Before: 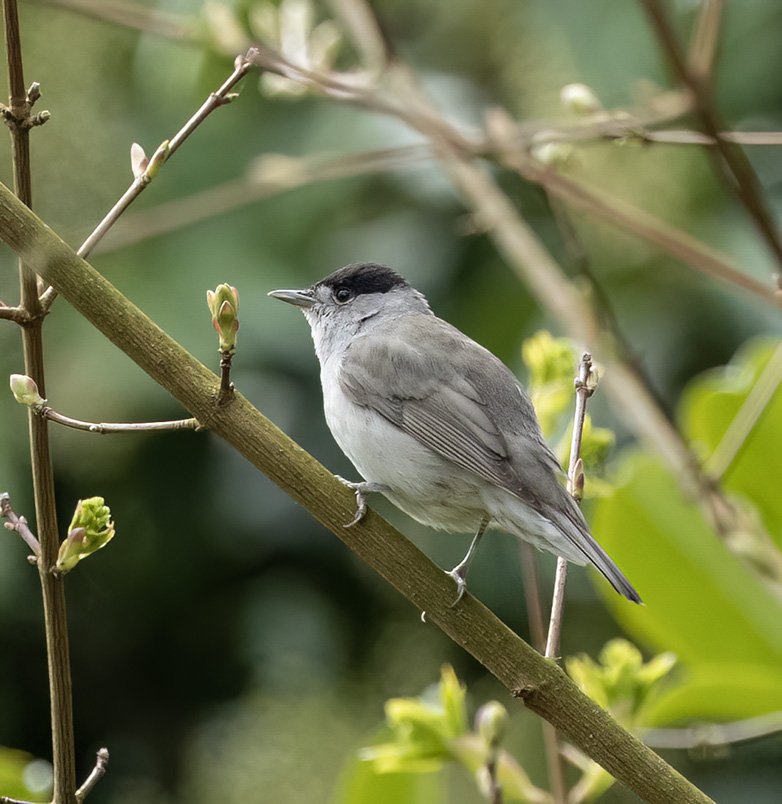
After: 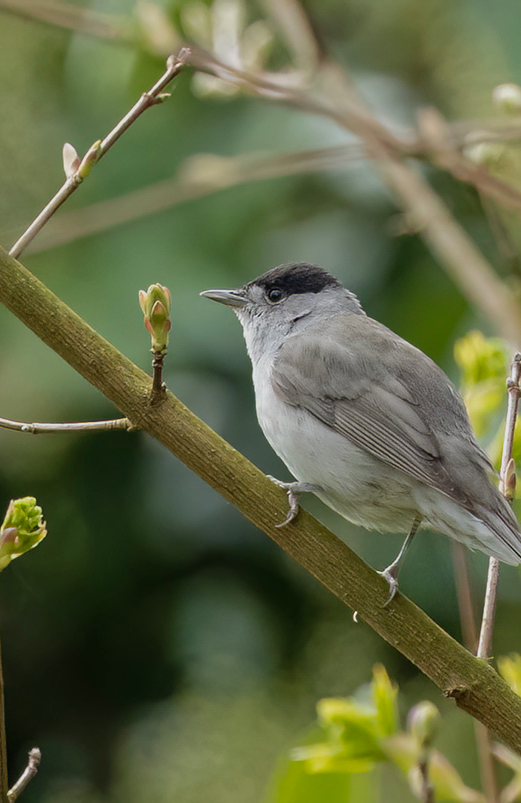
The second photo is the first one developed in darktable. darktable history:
crop and rotate: left 8.786%, right 24.548%
tone equalizer: -8 EV 0.25 EV, -7 EV 0.417 EV, -6 EV 0.417 EV, -5 EV 0.25 EV, -3 EV -0.25 EV, -2 EV -0.417 EV, -1 EV -0.417 EV, +0 EV -0.25 EV, edges refinement/feathering 500, mask exposure compensation -1.57 EV, preserve details guided filter
